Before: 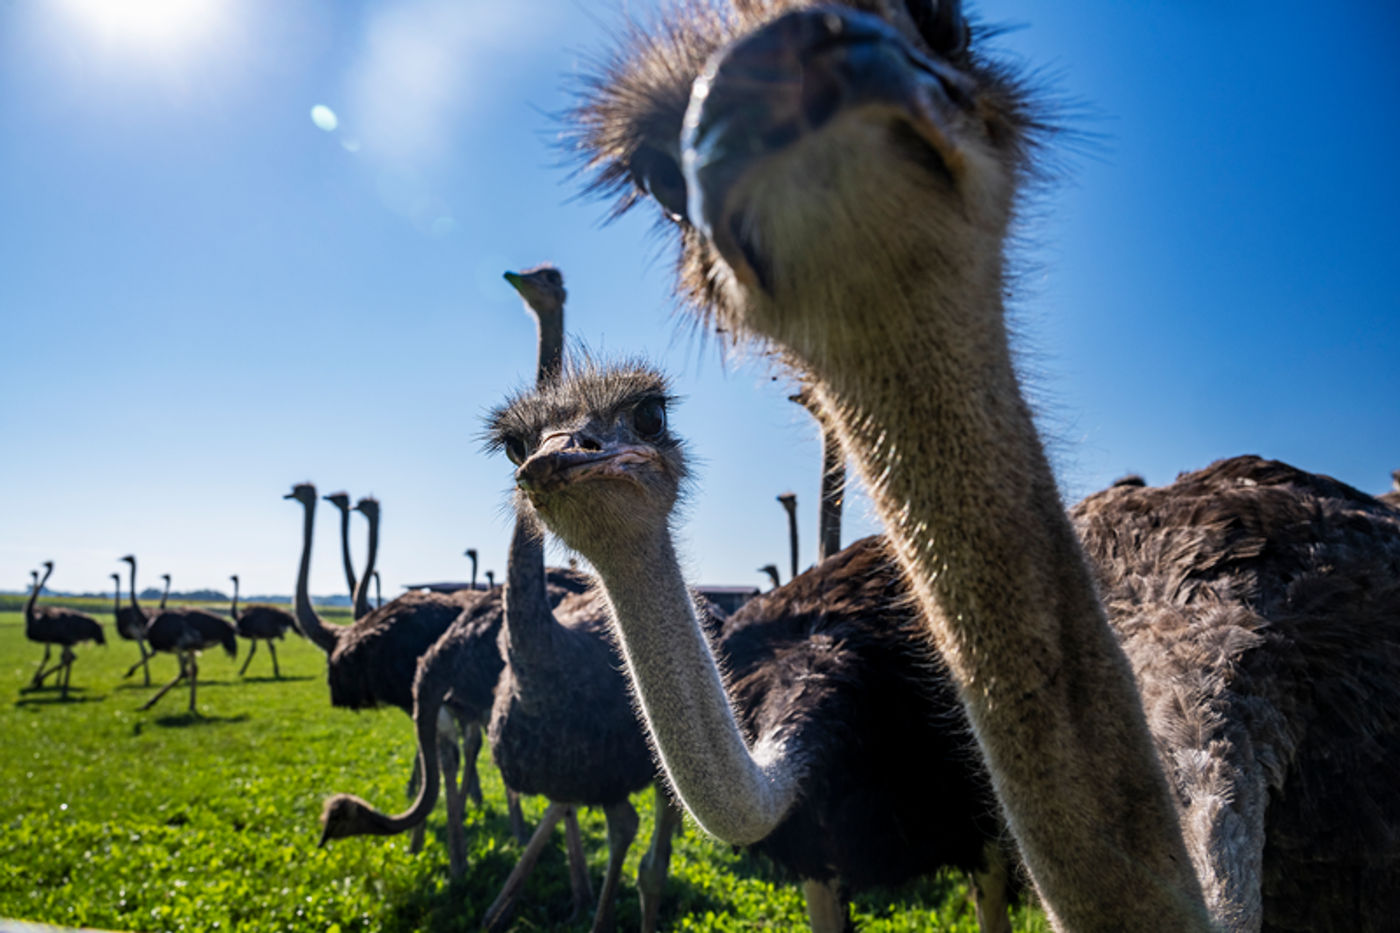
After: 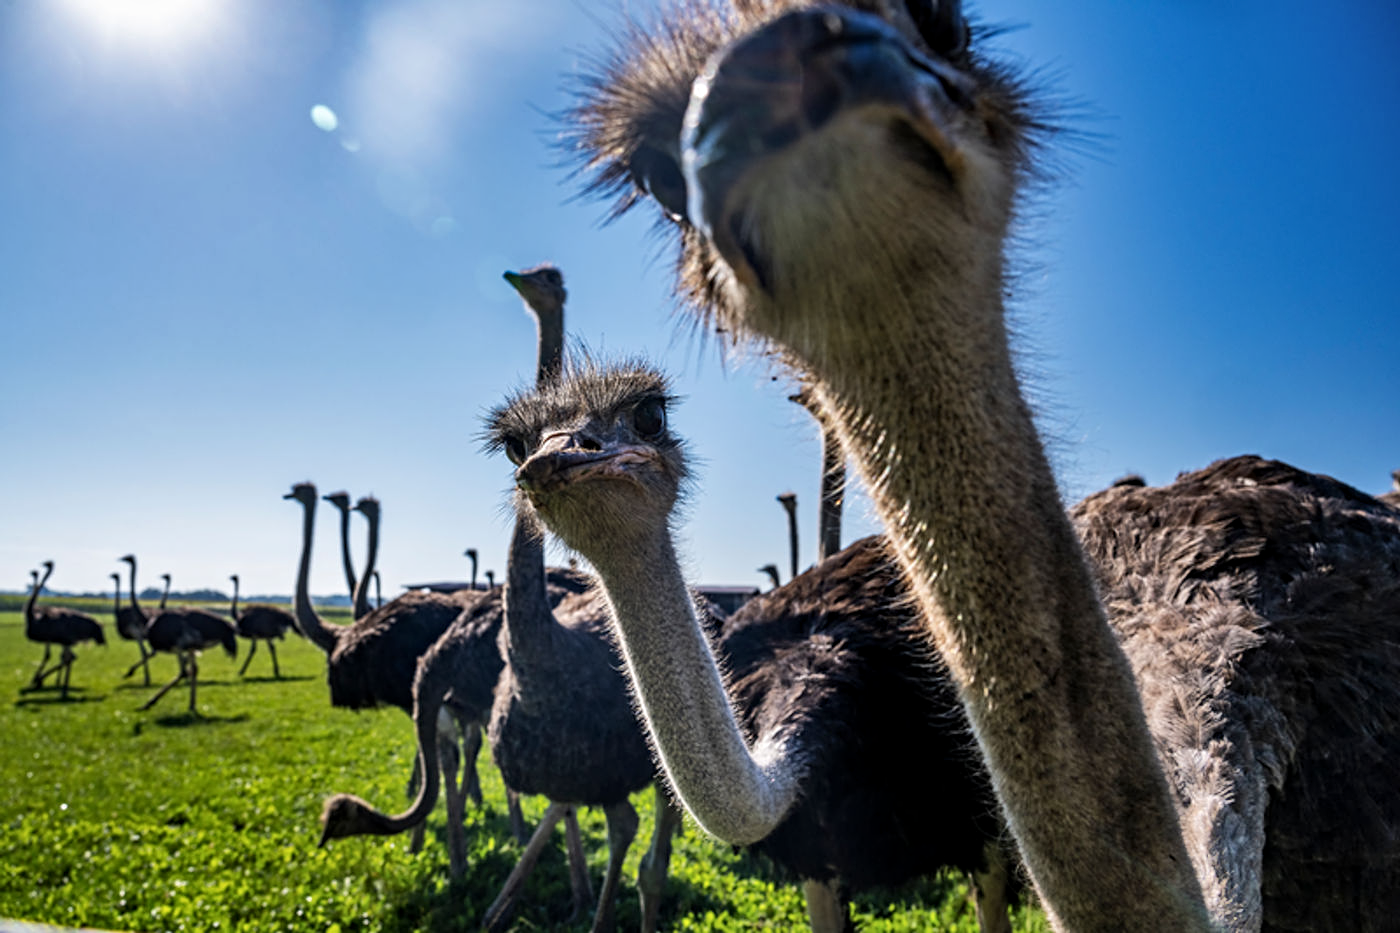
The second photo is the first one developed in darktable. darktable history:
contrast equalizer: y [[0.502, 0.505, 0.512, 0.529, 0.564, 0.588], [0.5 ×6], [0.502, 0.505, 0.512, 0.529, 0.564, 0.588], [0, 0.001, 0.001, 0.004, 0.008, 0.011], [0, 0.001, 0.001, 0.004, 0.008, 0.011]]
shadows and highlights: shadows 47.23, highlights -41.05, soften with gaussian
levels: levels [0, 0.51, 1]
